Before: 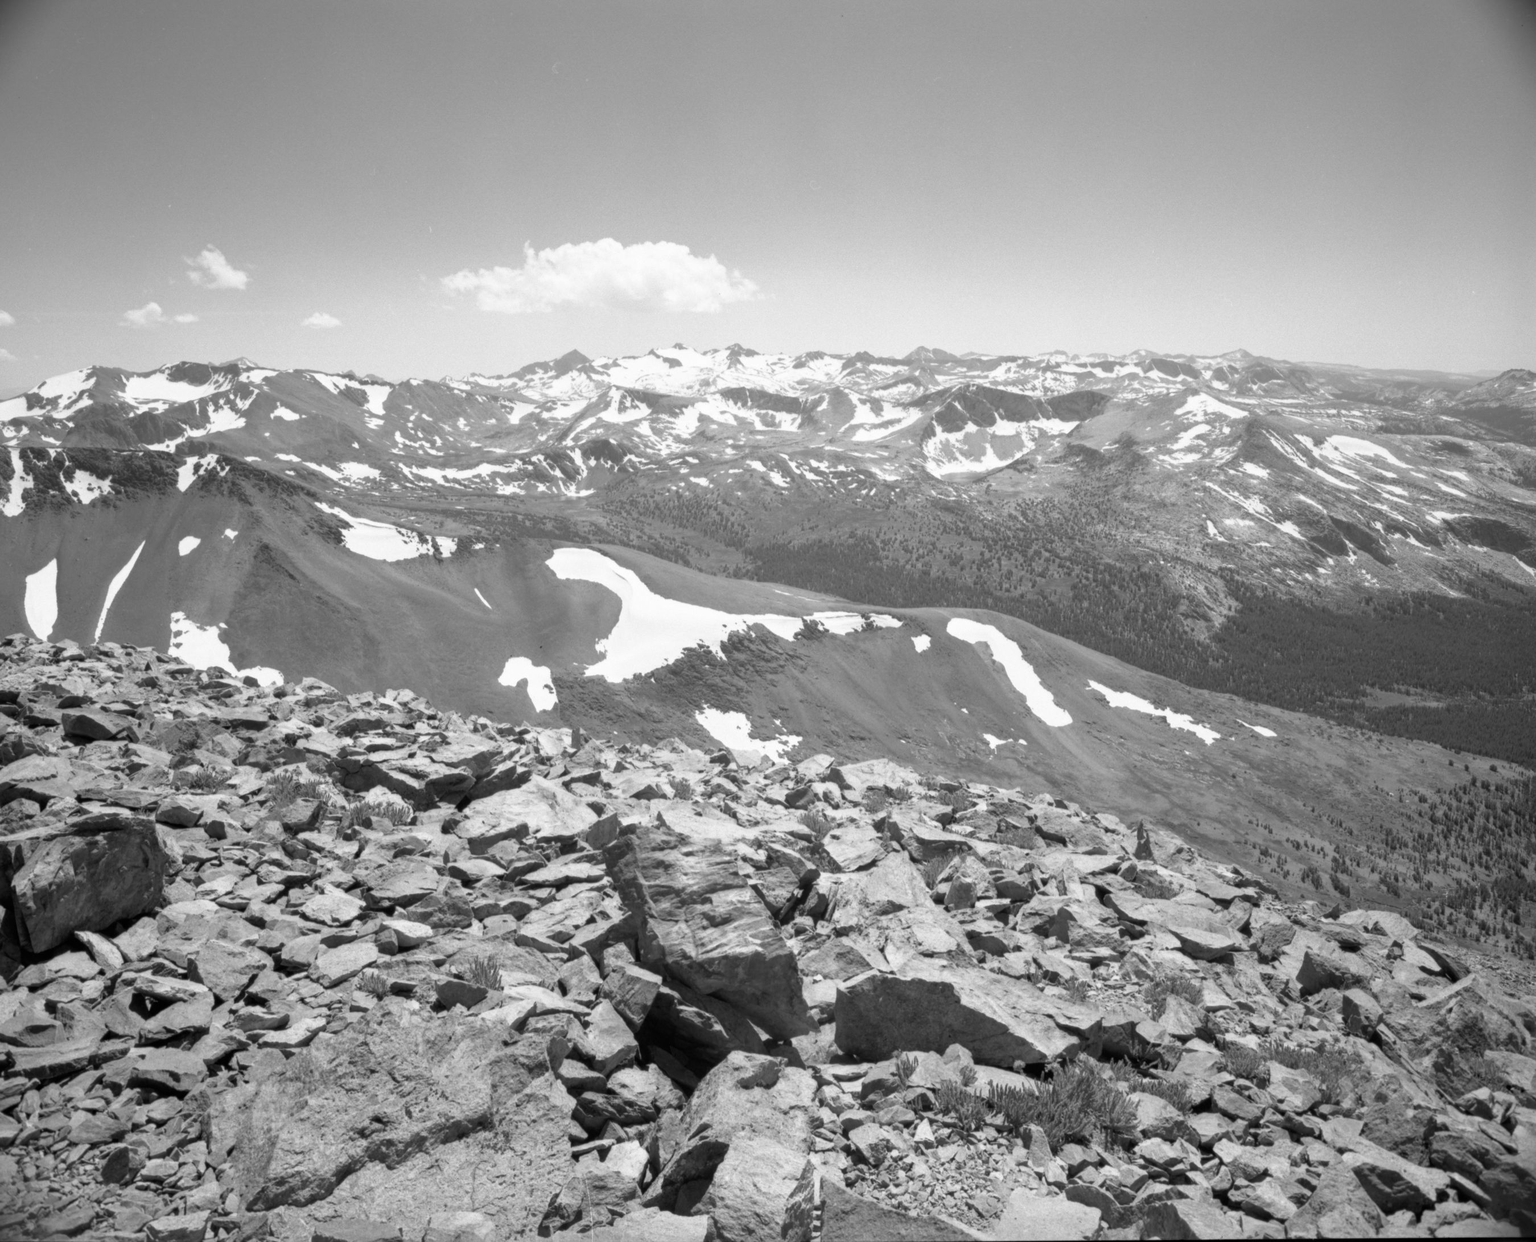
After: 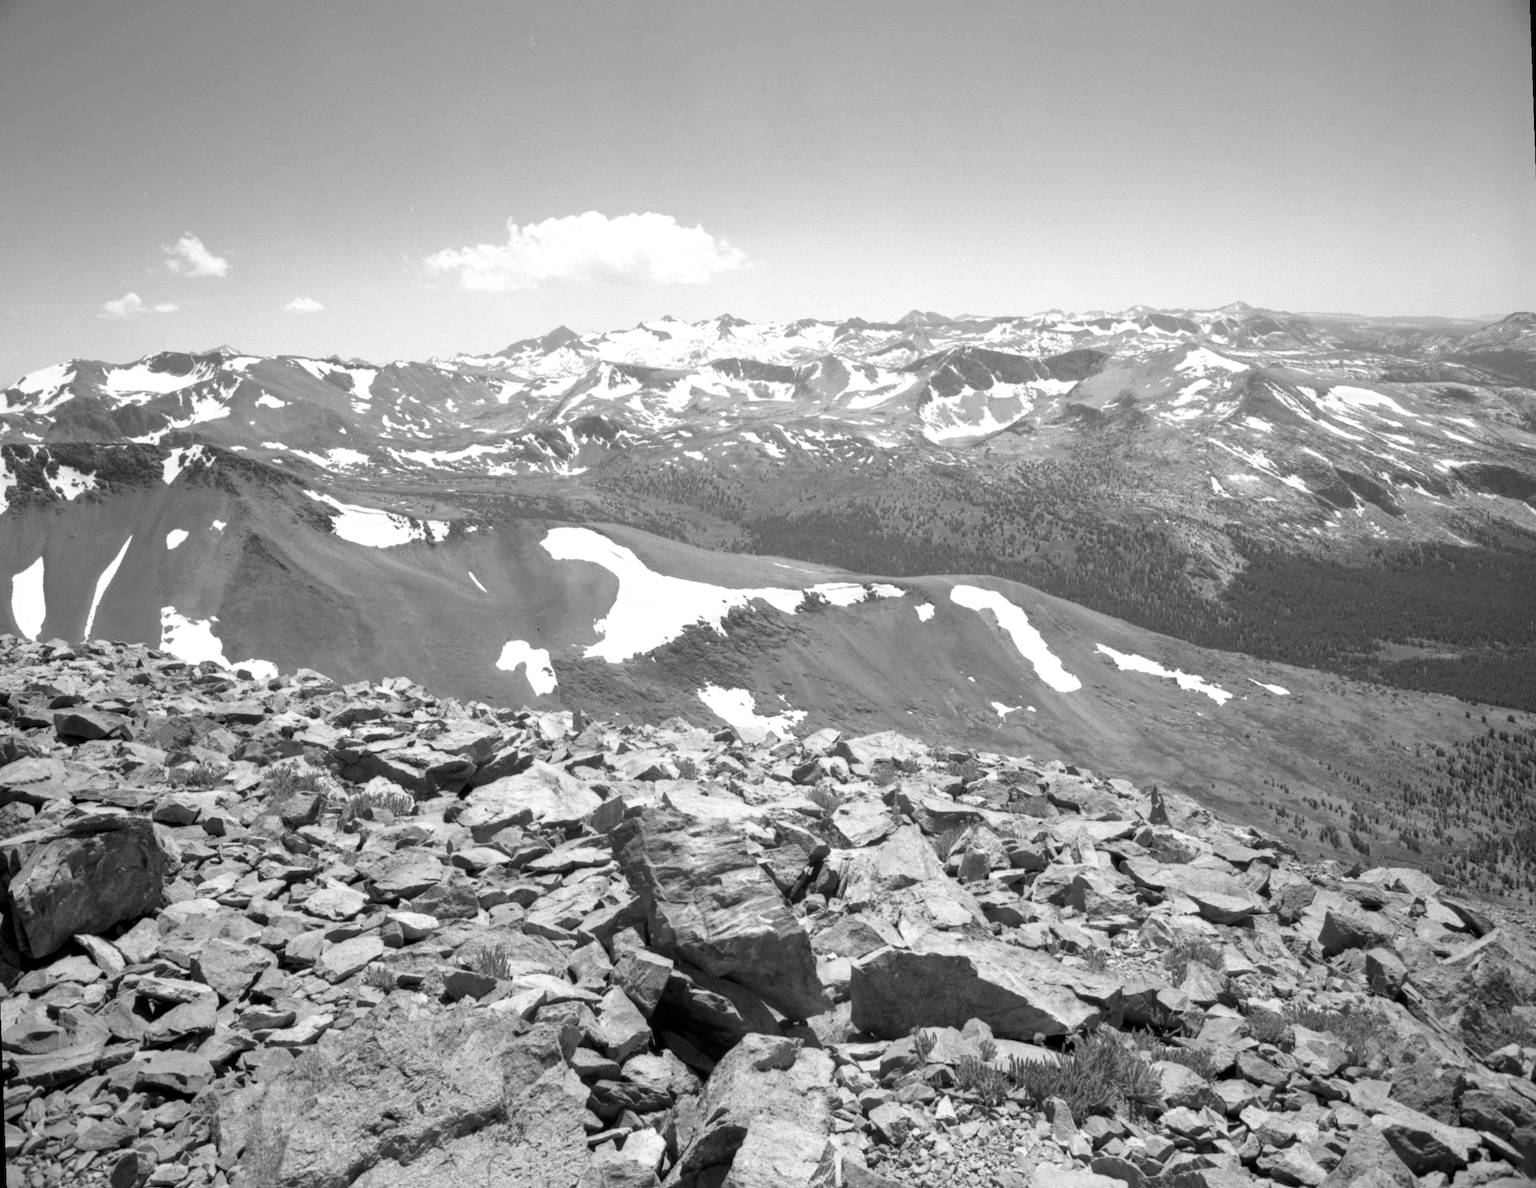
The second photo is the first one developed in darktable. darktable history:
levels: levels [0.016, 0.484, 0.953]
rotate and perspective: rotation -2°, crop left 0.022, crop right 0.978, crop top 0.049, crop bottom 0.951
